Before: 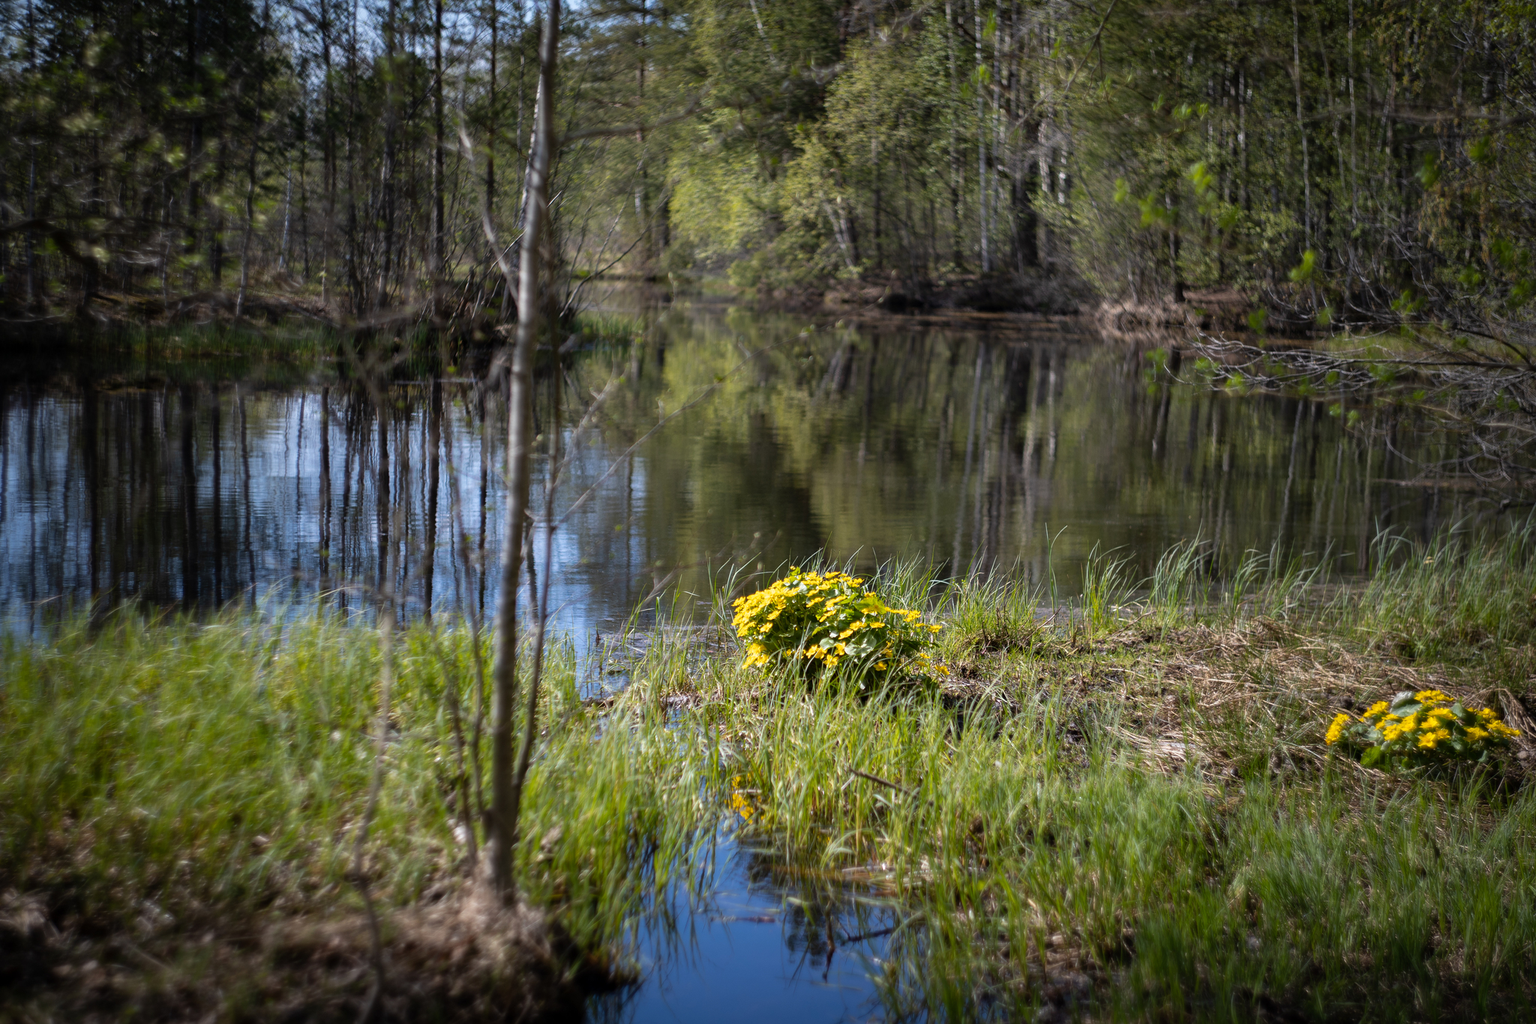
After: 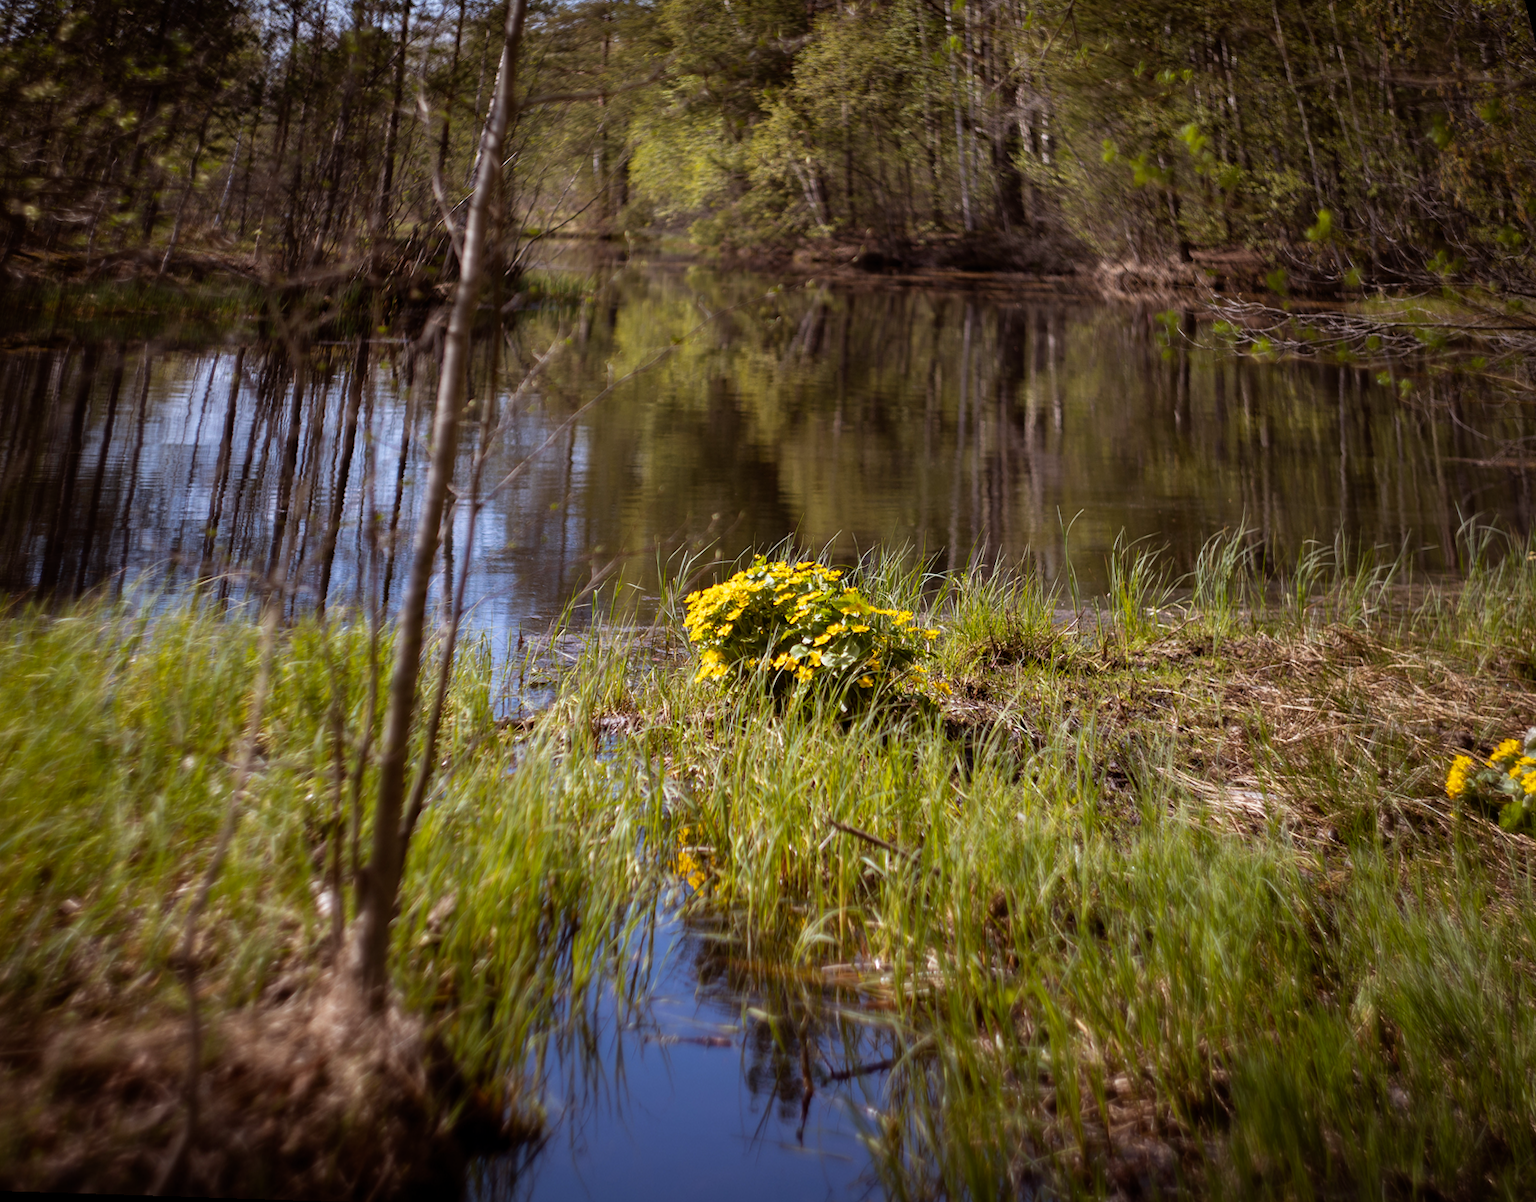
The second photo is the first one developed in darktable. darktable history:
rgb levels: mode RGB, independent channels, levels [[0, 0.5, 1], [0, 0.521, 1], [0, 0.536, 1]]
rotate and perspective: rotation 0.72°, lens shift (vertical) -0.352, lens shift (horizontal) -0.051, crop left 0.152, crop right 0.859, crop top 0.019, crop bottom 0.964
